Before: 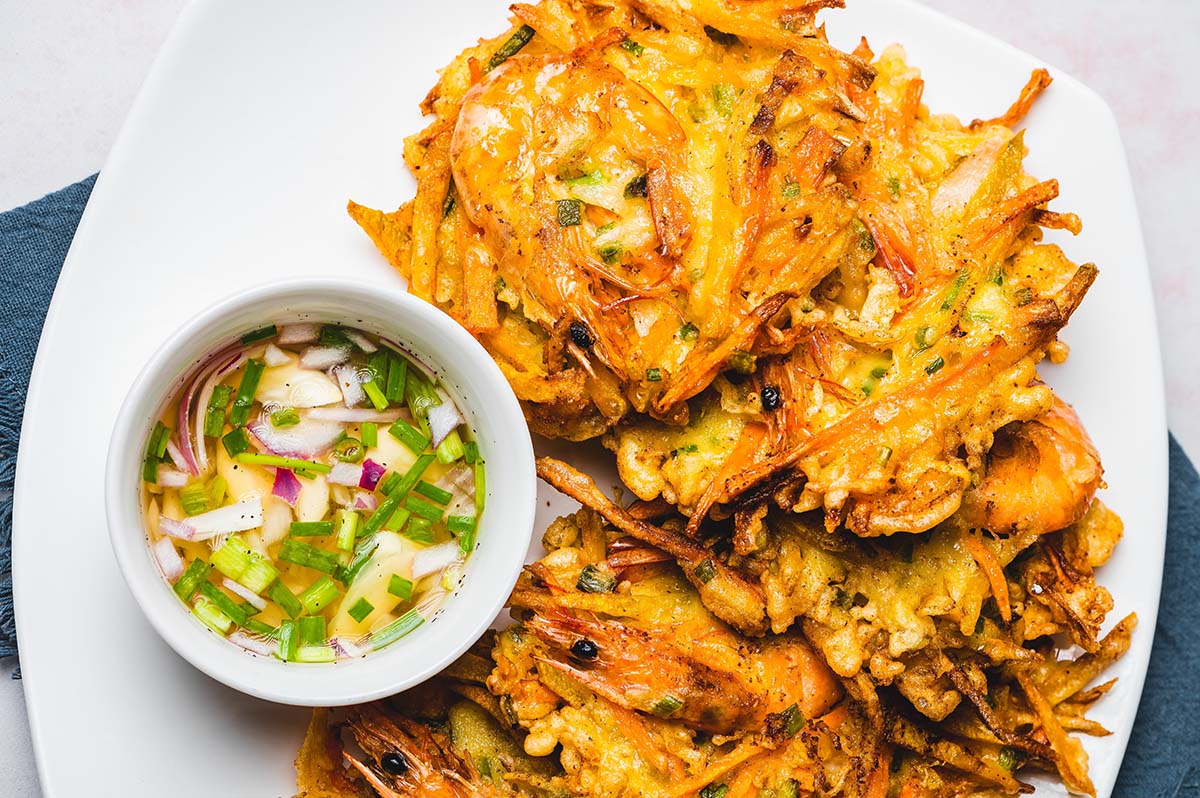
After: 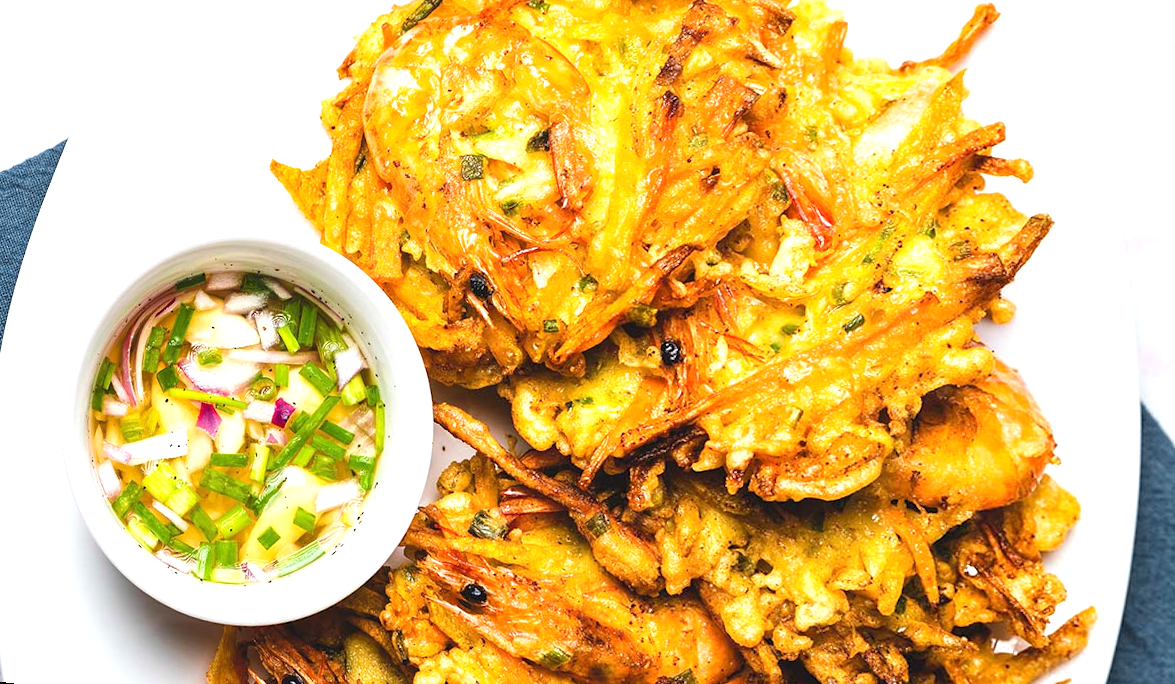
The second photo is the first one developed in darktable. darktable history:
rotate and perspective: rotation 1.69°, lens shift (vertical) -0.023, lens shift (horizontal) -0.291, crop left 0.025, crop right 0.988, crop top 0.092, crop bottom 0.842
exposure: exposure 0.6 EV, compensate highlight preservation false
